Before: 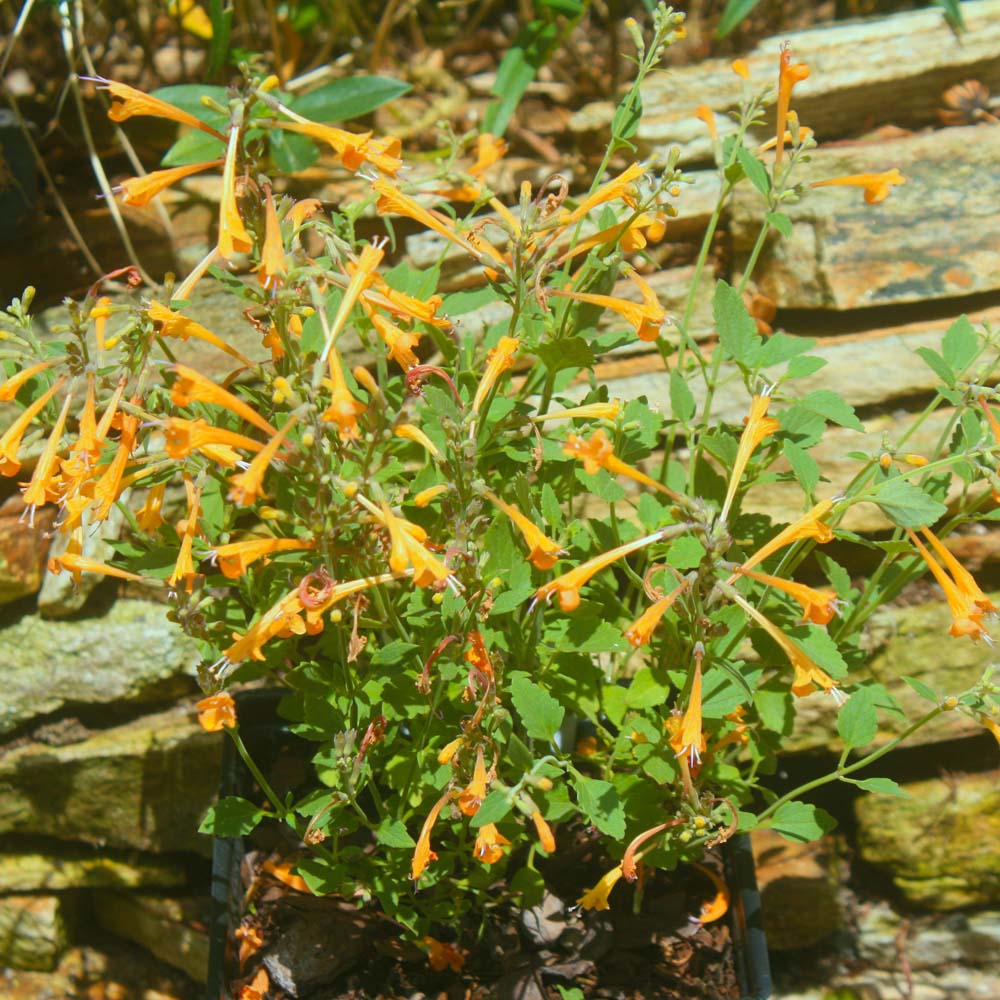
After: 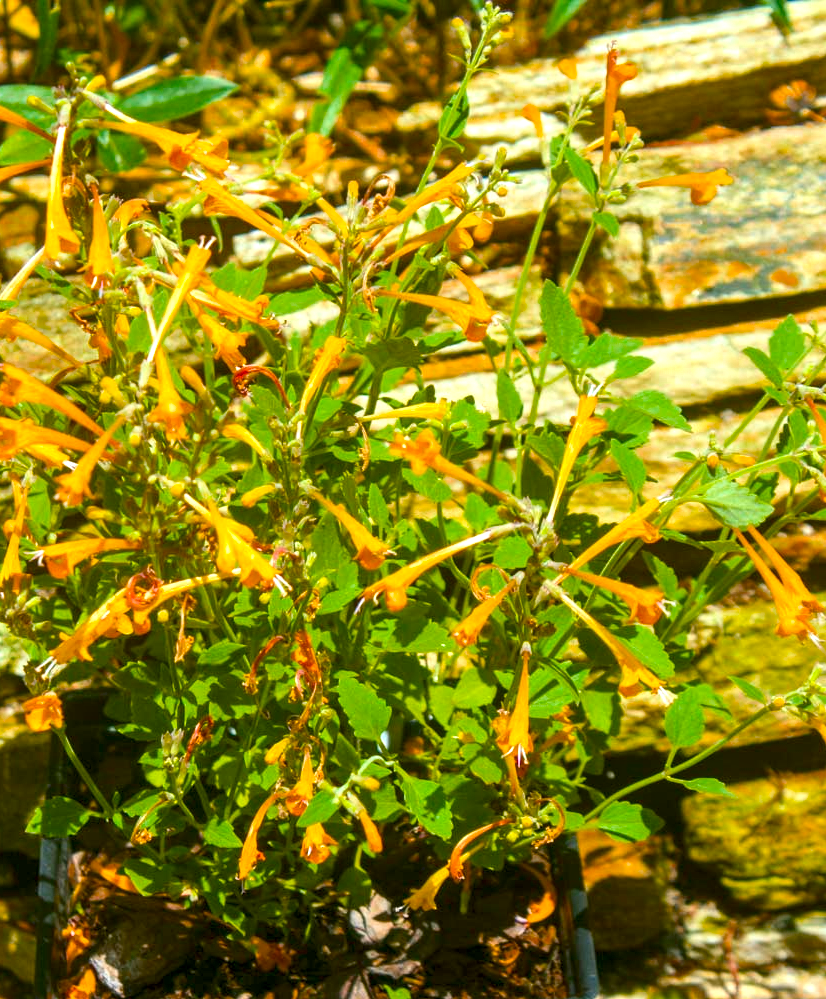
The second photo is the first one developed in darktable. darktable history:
local contrast: detail 150%
crop: left 17.32%, bottom 0.027%
exposure: exposure 0.49 EV, compensate exposure bias true, compensate highlight preservation false
color balance rgb: highlights gain › chroma 0.897%, highlights gain › hue 30.05°, perceptual saturation grading › global saturation 30.591%, global vibrance 16.106%, saturation formula JzAzBz (2021)
base curve: curves: ch0 [(0, 0) (0.472, 0.508) (1, 1)]
